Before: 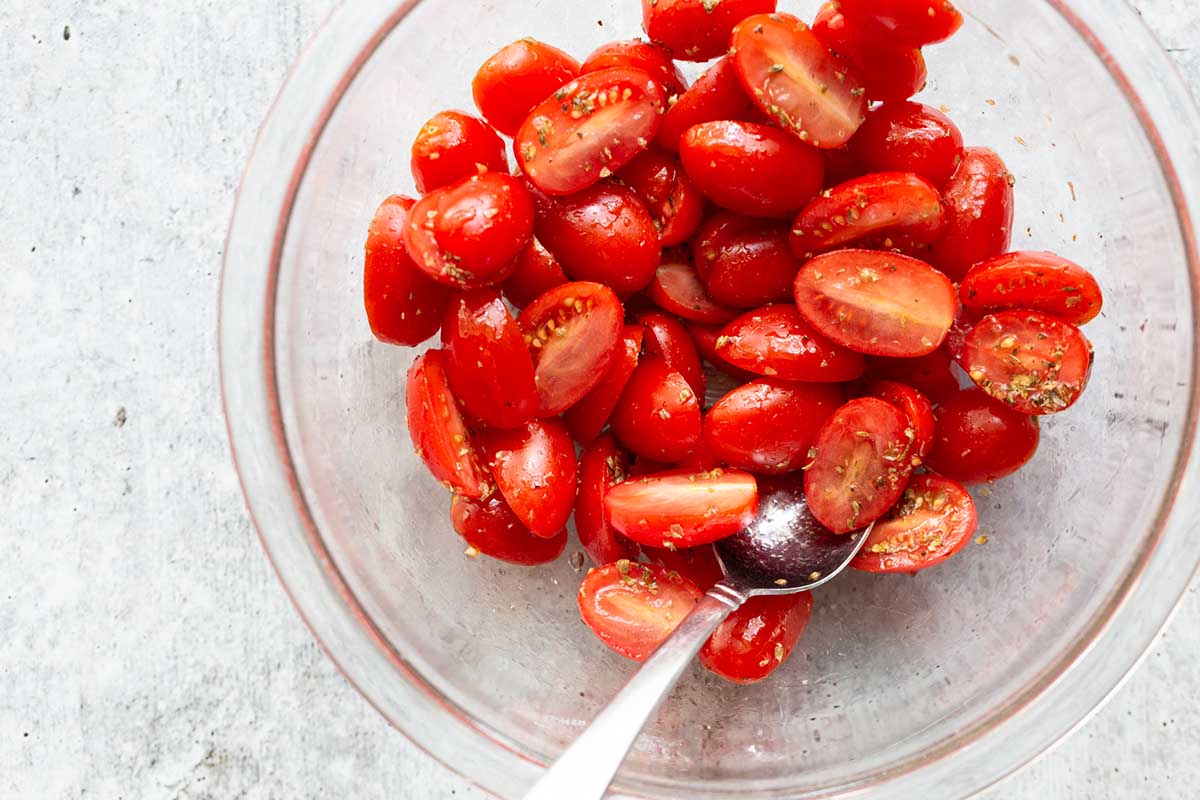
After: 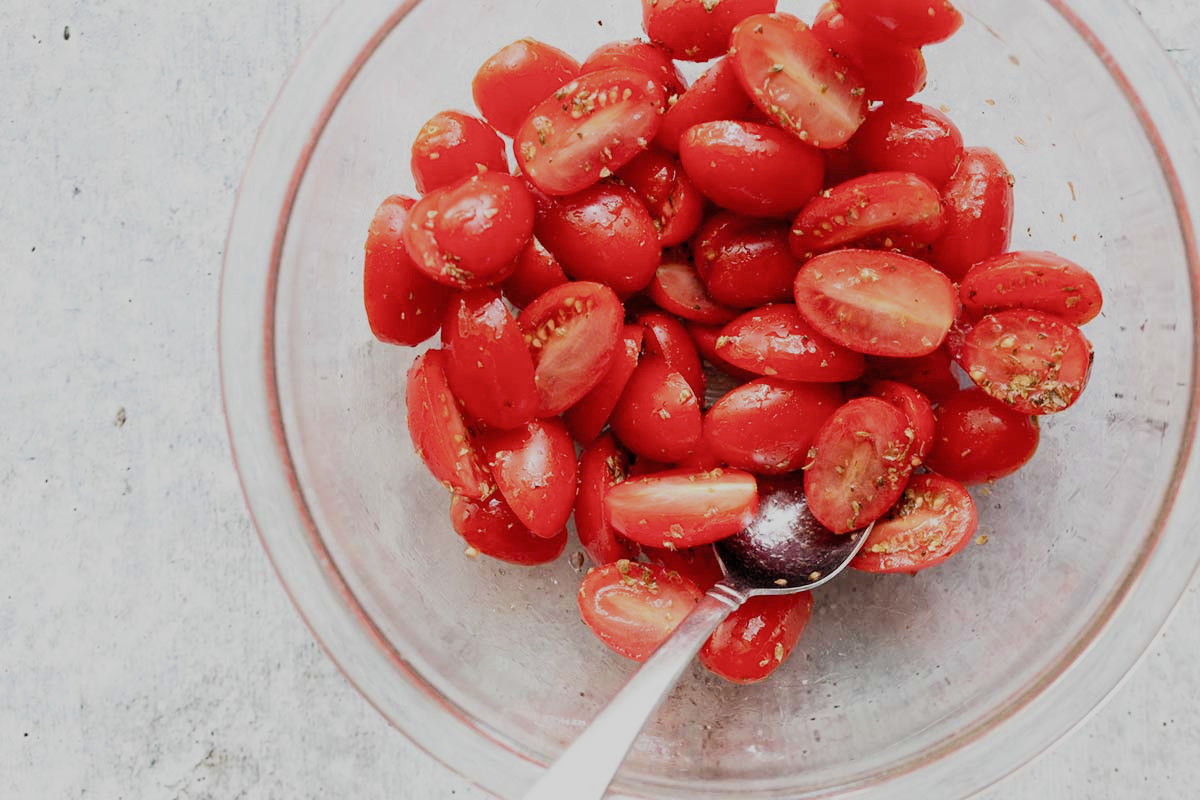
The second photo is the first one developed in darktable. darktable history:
filmic rgb: black relative exposure -7.65 EV, white relative exposure 4.56 EV, threshold 3.03 EV, hardness 3.61, add noise in highlights 0, preserve chrominance max RGB, color science v3 (2019), use custom middle-gray values true, contrast in highlights soft, enable highlight reconstruction true
